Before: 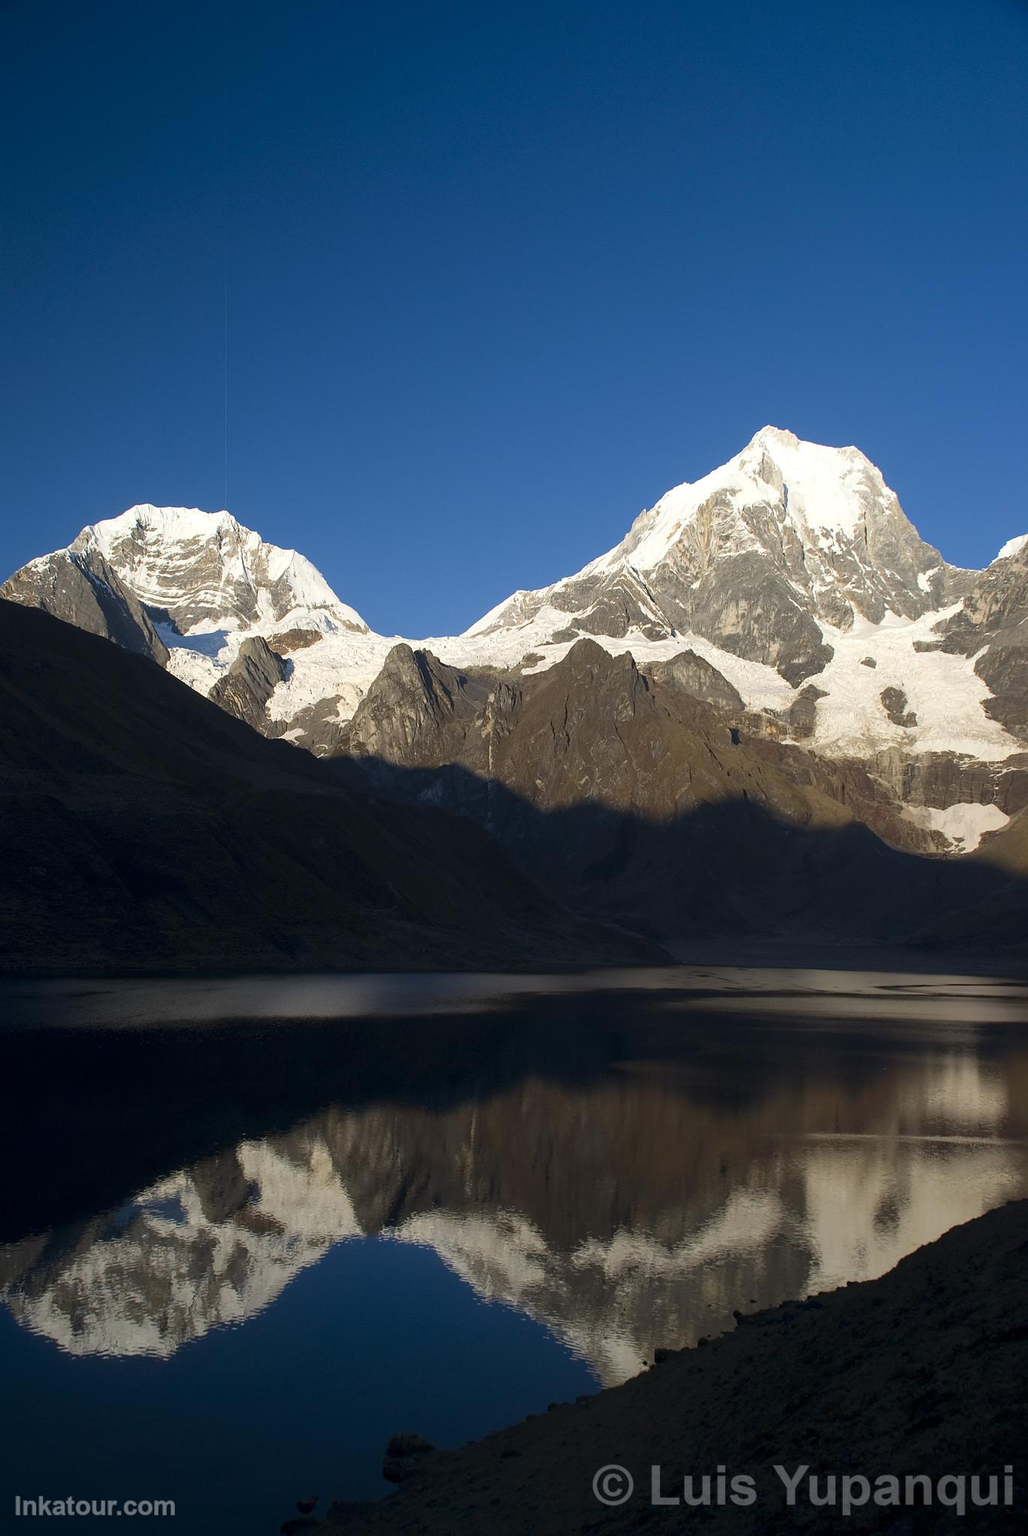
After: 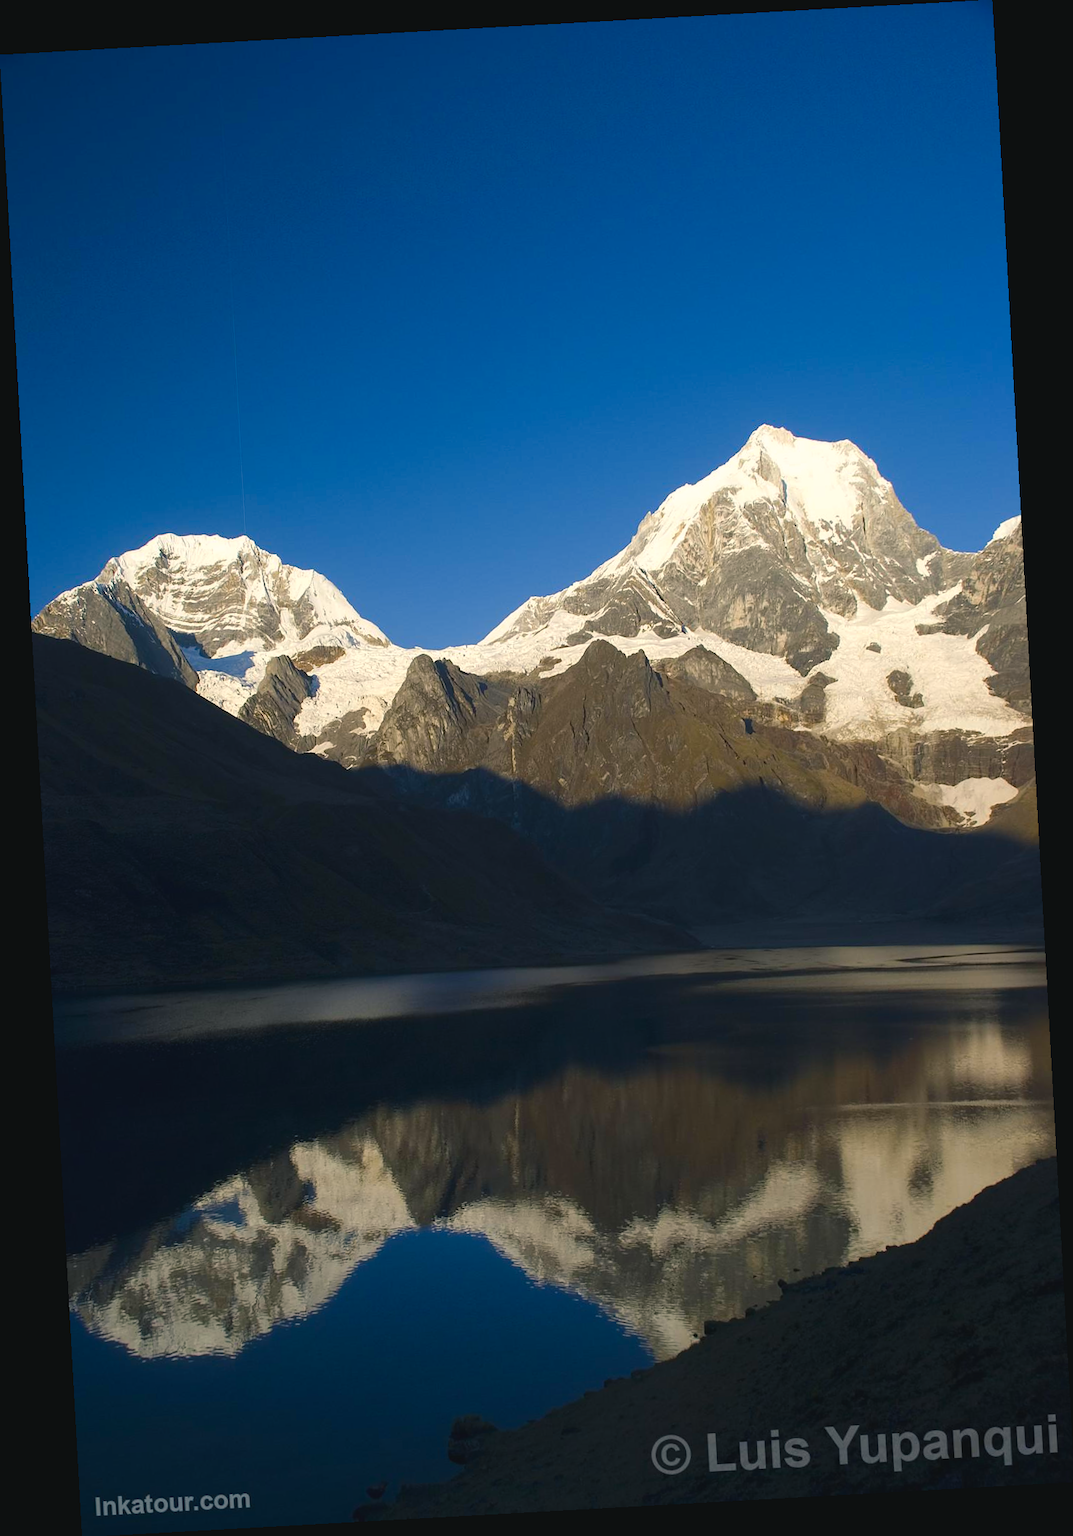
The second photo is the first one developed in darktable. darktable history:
color balance rgb: shadows lift › chroma 2%, shadows lift › hue 219.6°, power › hue 313.2°, highlights gain › chroma 3%, highlights gain › hue 75.6°, global offset › luminance 0.5%, perceptual saturation grading › global saturation 15.33%, perceptual saturation grading › highlights -19.33%, perceptual saturation grading › shadows 20%, global vibrance 20%
rotate and perspective: rotation -3.18°, automatic cropping off
